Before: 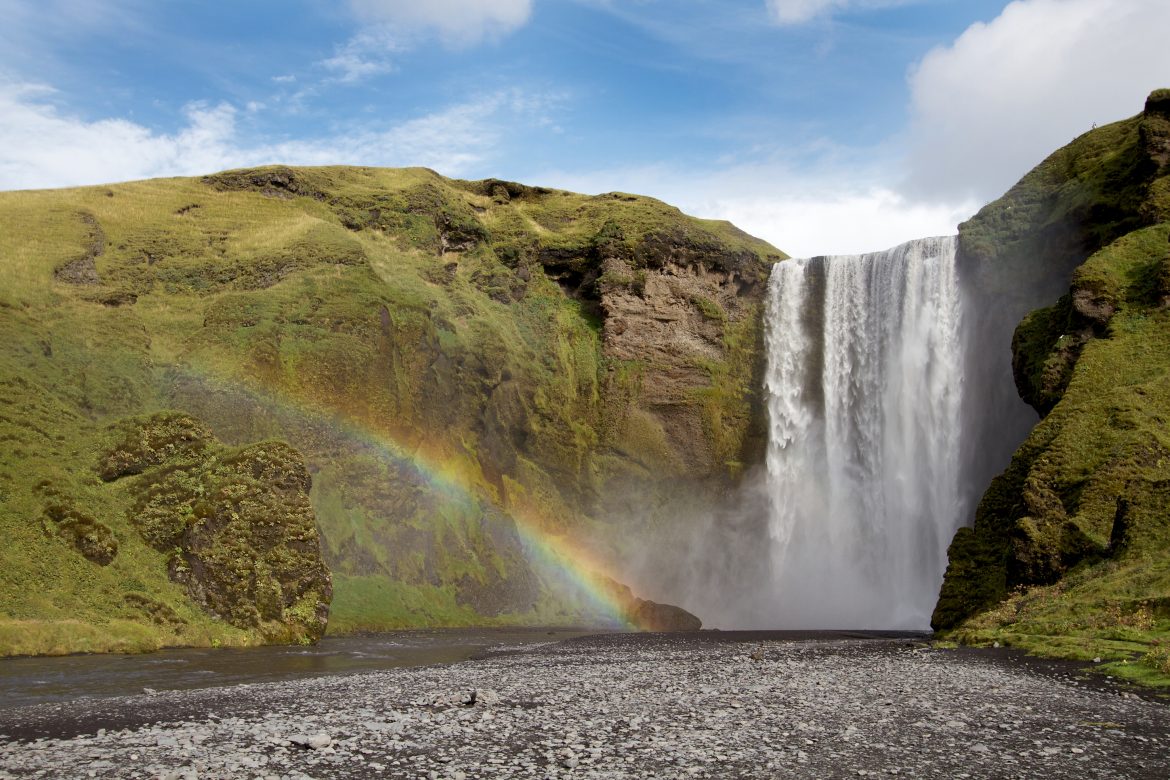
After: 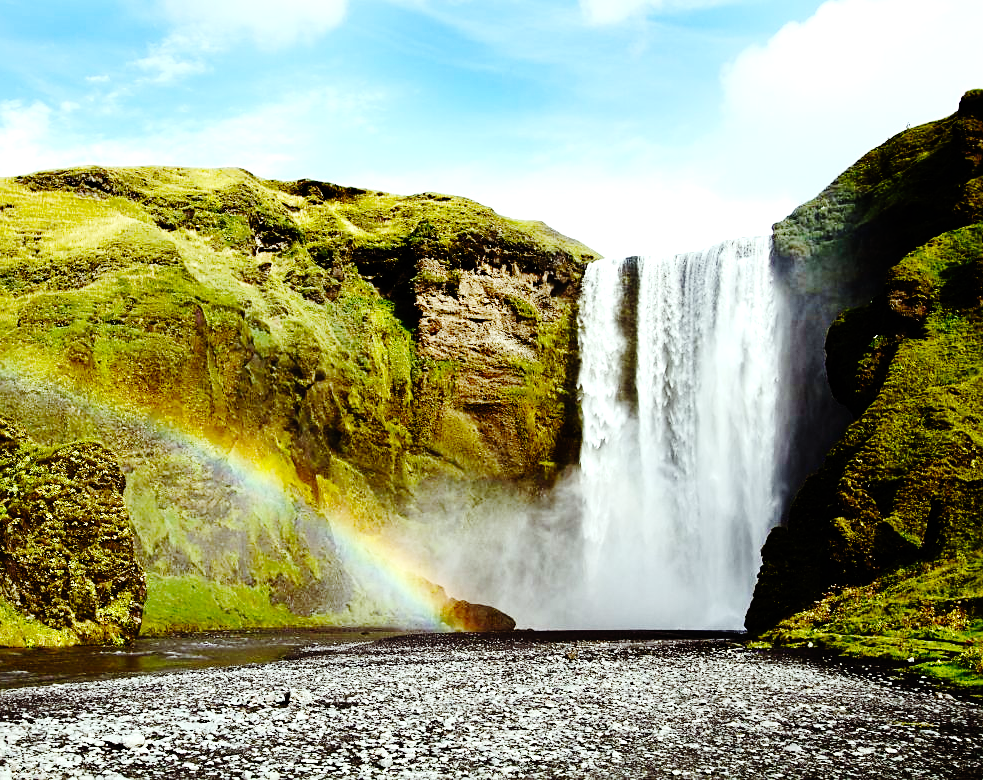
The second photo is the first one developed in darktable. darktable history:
exposure: black level correction -0.002, exposure 0.534 EV, compensate highlight preservation false
base curve: curves: ch0 [(0, 0) (0.036, 0.01) (0.123, 0.254) (0.258, 0.504) (0.507, 0.748) (1, 1)], preserve colors none
sharpen: radius 1.892, amount 0.405, threshold 1.598
color balance rgb: highlights gain › luminance 20.186%, highlights gain › chroma 2.827%, highlights gain › hue 177.17°, perceptual saturation grading › global saturation 19.812%, perceptual brilliance grading › highlights 4.051%, perceptual brilliance grading › mid-tones -17.8%, perceptual brilliance grading › shadows -41.232%, global vibrance 20%
crop: left 15.924%
